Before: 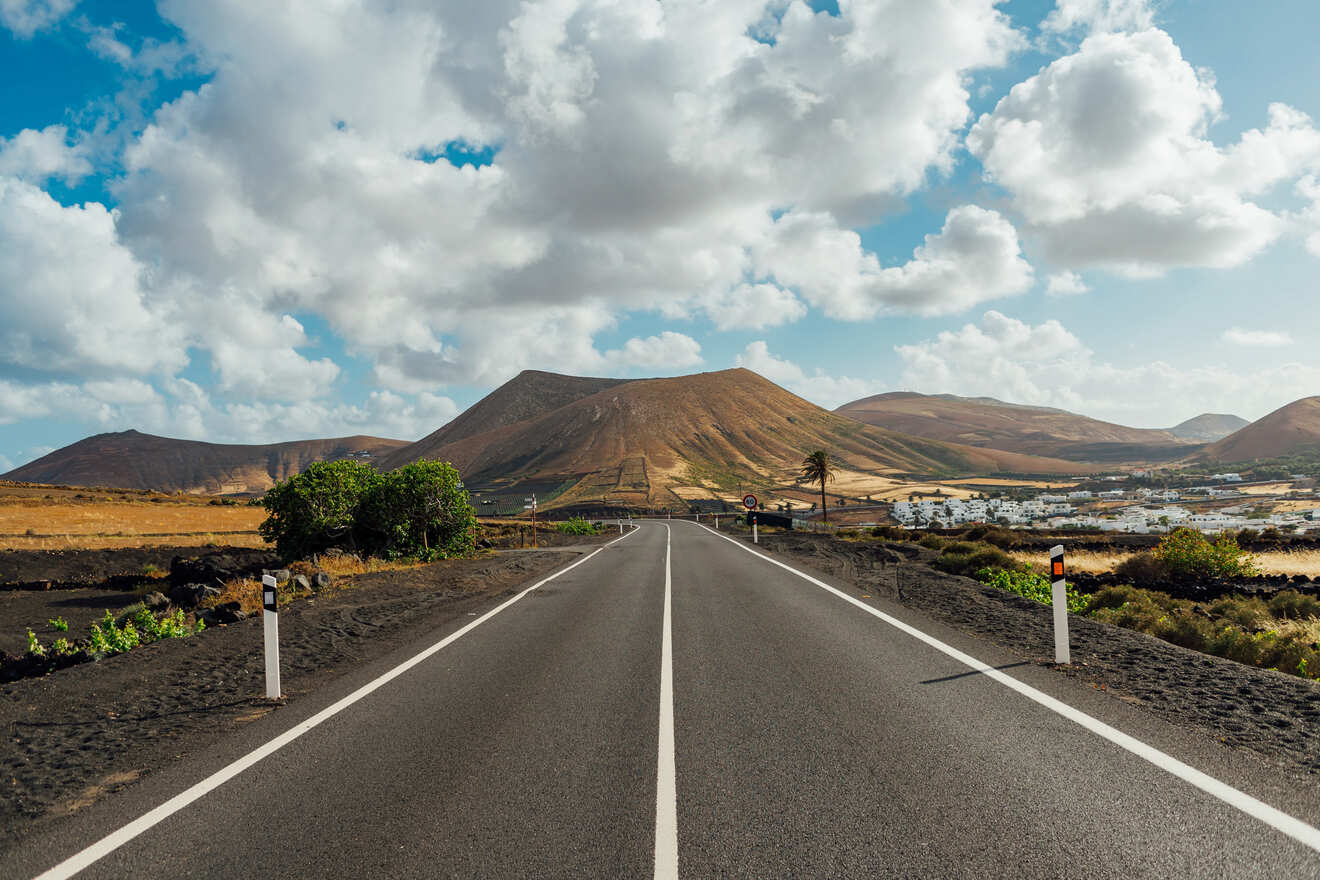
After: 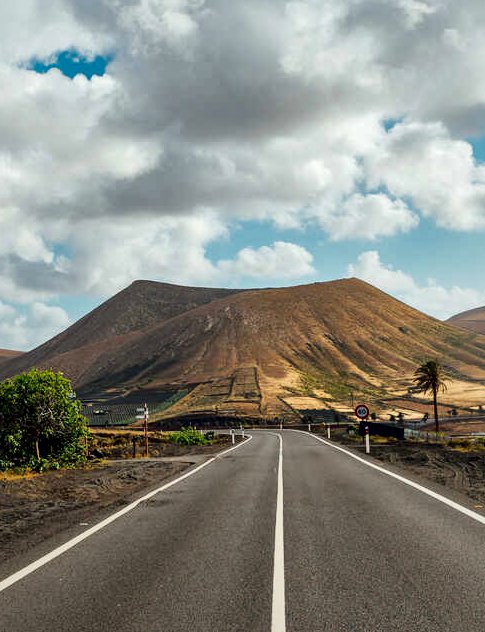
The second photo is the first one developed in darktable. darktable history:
crop and rotate: left 29.499%, top 10.318%, right 33.73%, bottom 17.815%
color balance rgb: linear chroma grading › global chroma 14.614%, perceptual saturation grading › global saturation 0.028%
local contrast: mode bilateral grid, contrast 21, coarseness 49, detail 172%, midtone range 0.2
